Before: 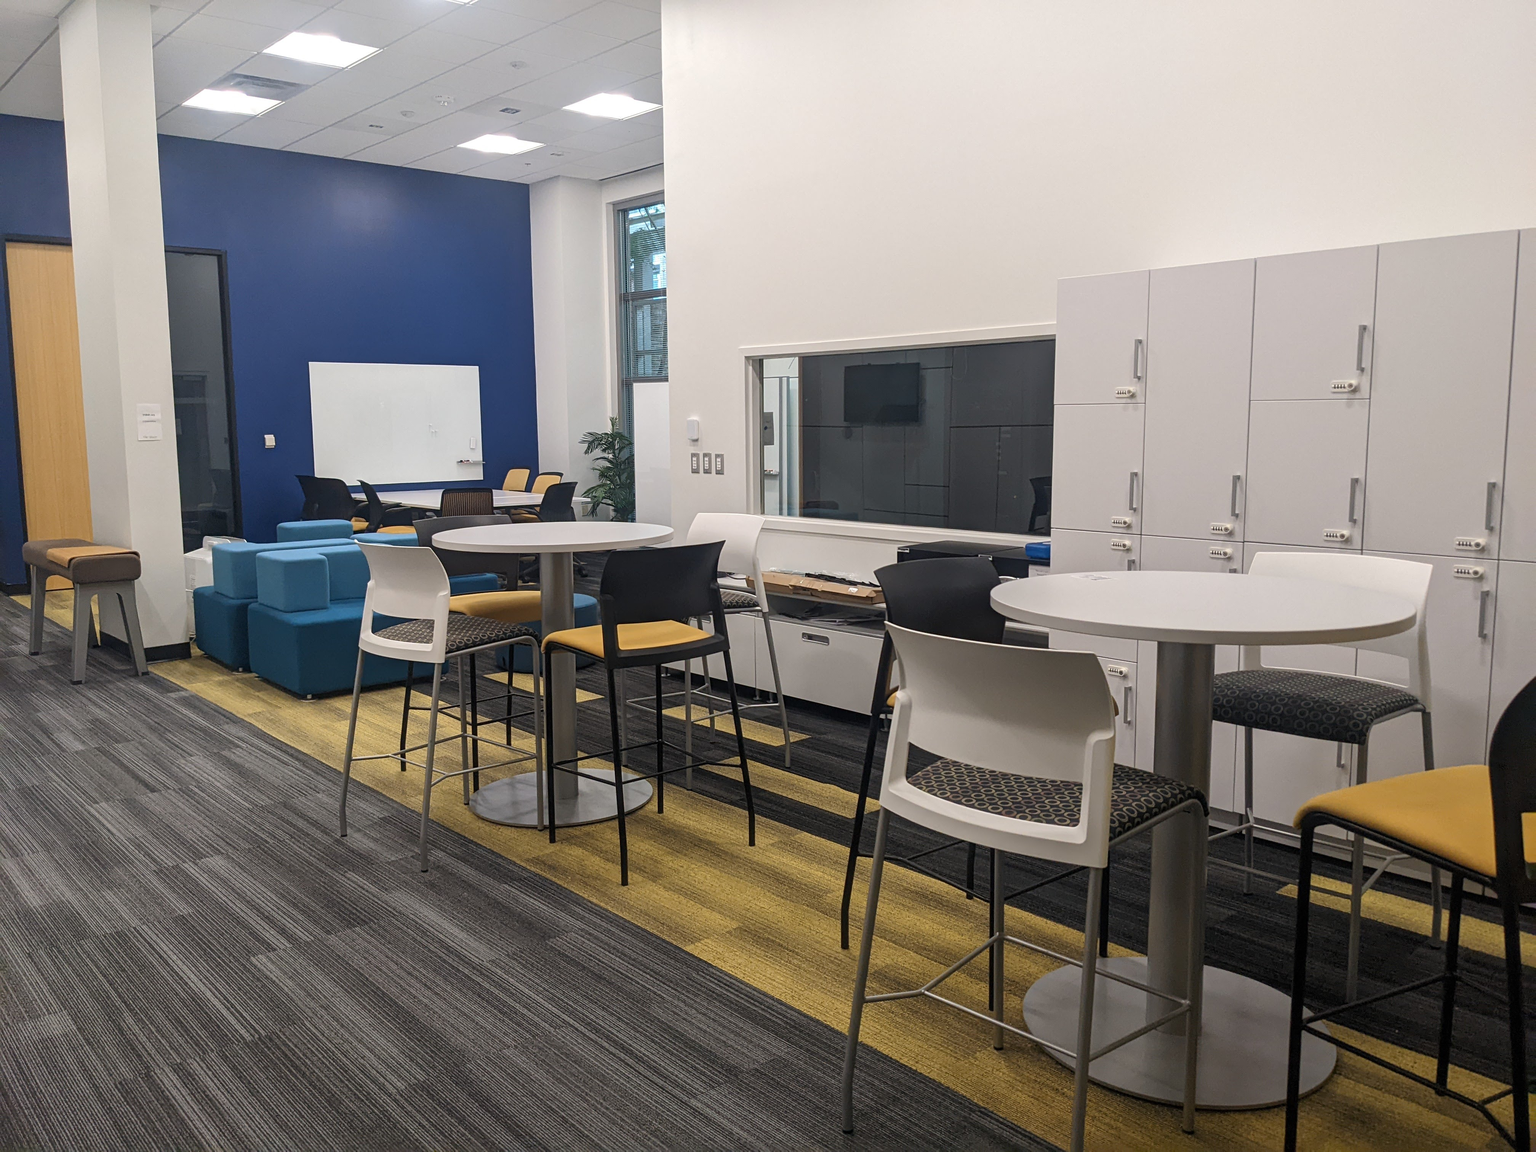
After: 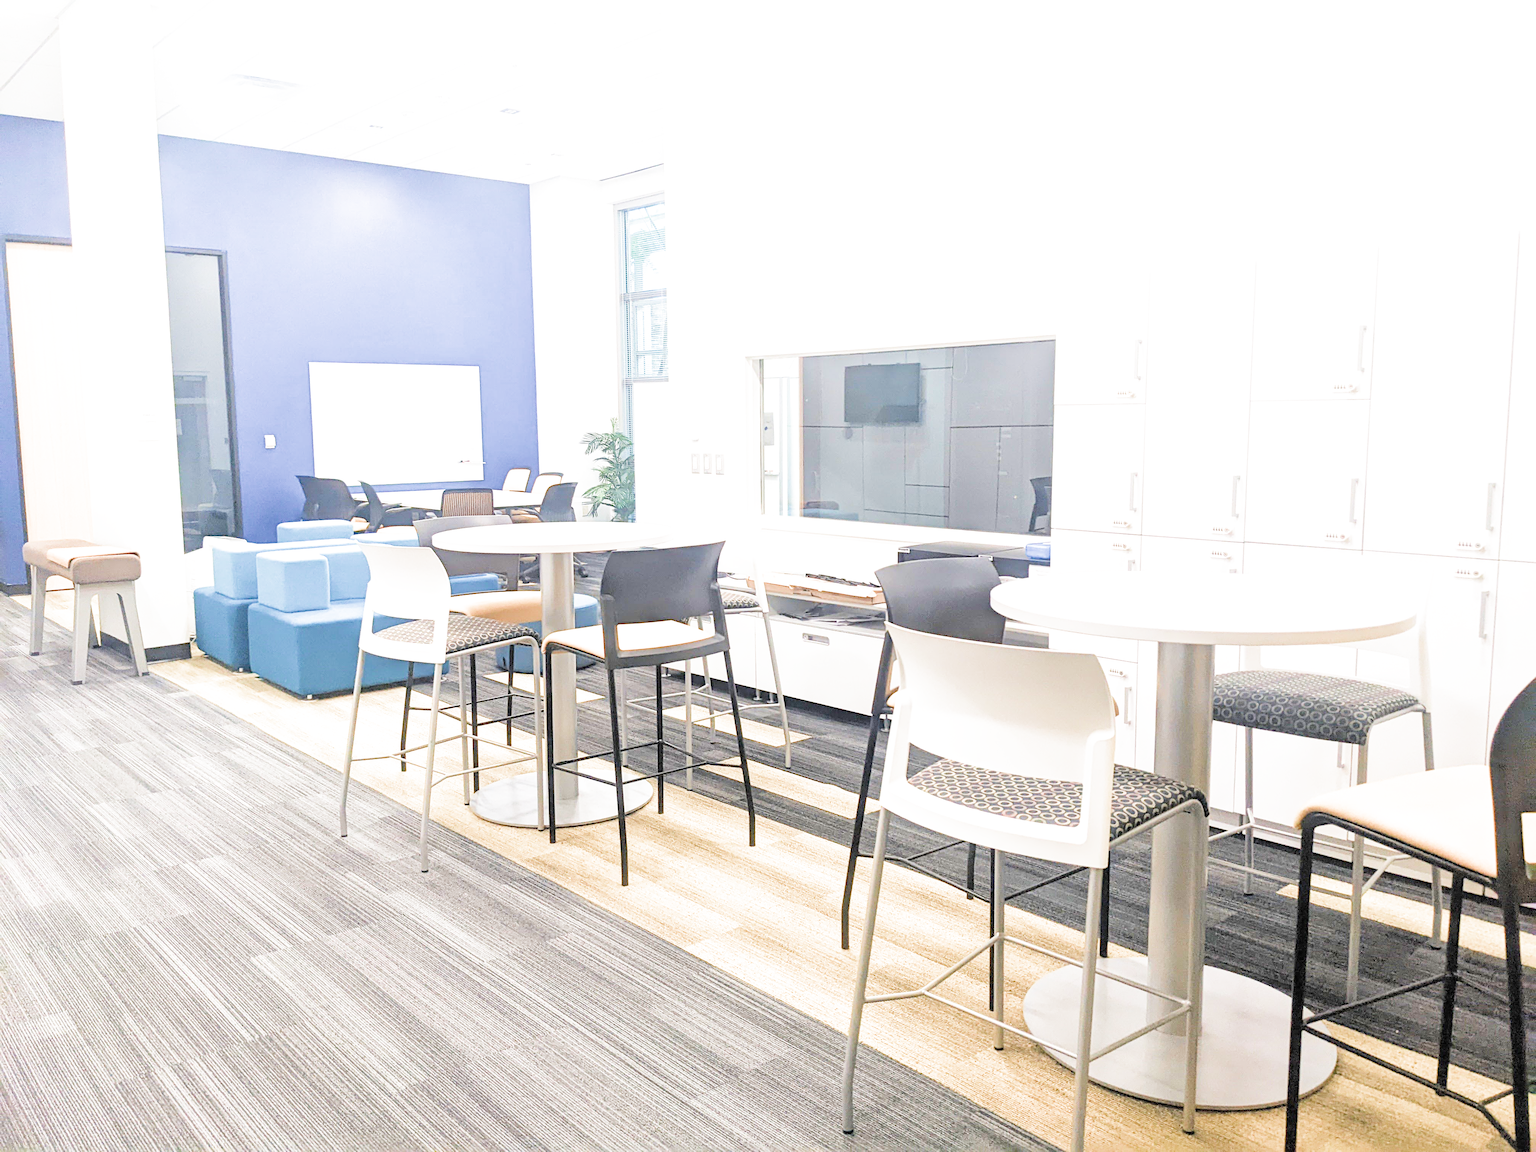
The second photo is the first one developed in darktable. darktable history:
exposure: black level correction 0, exposure 3.914 EV, compensate highlight preservation false
filmic rgb: black relative exposure -7.34 EV, white relative exposure 5.09 EV, hardness 3.19, color science v4 (2020)
